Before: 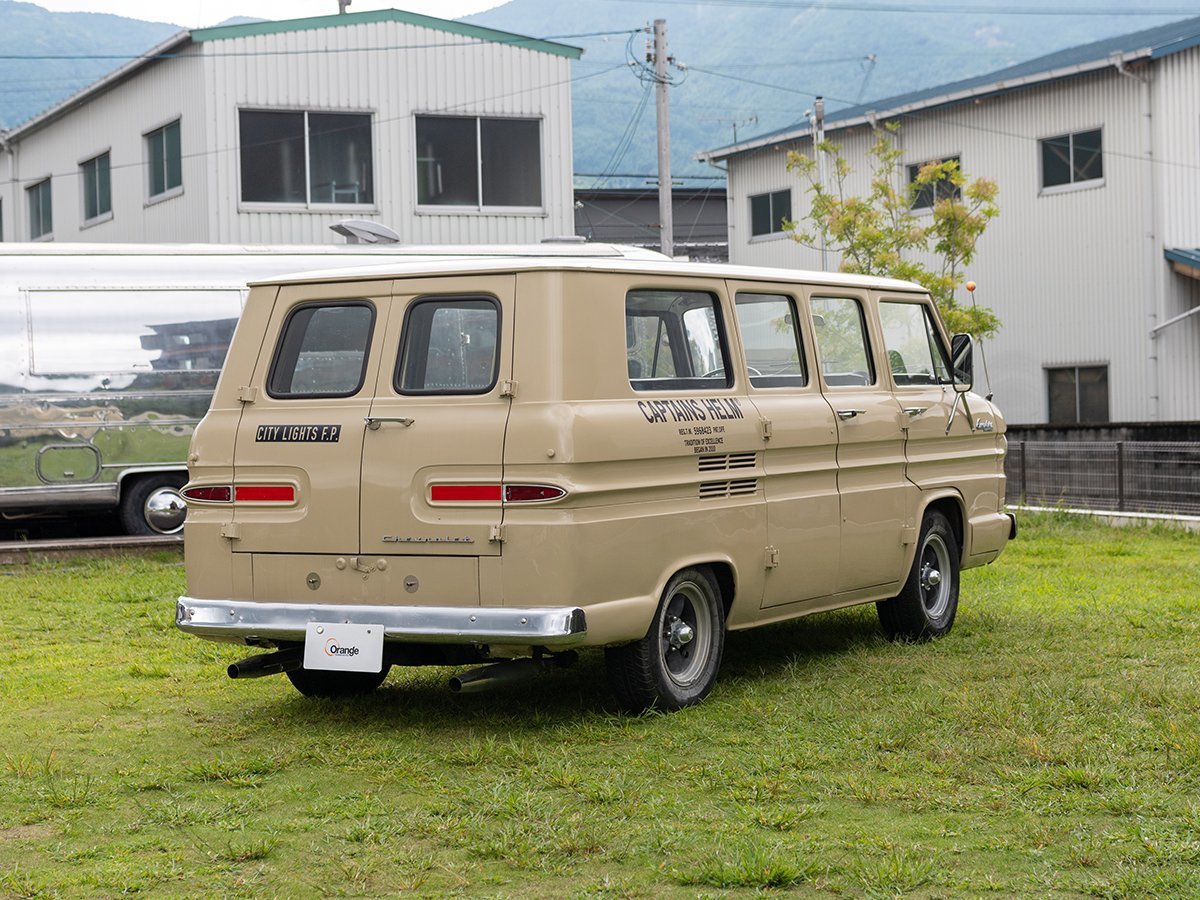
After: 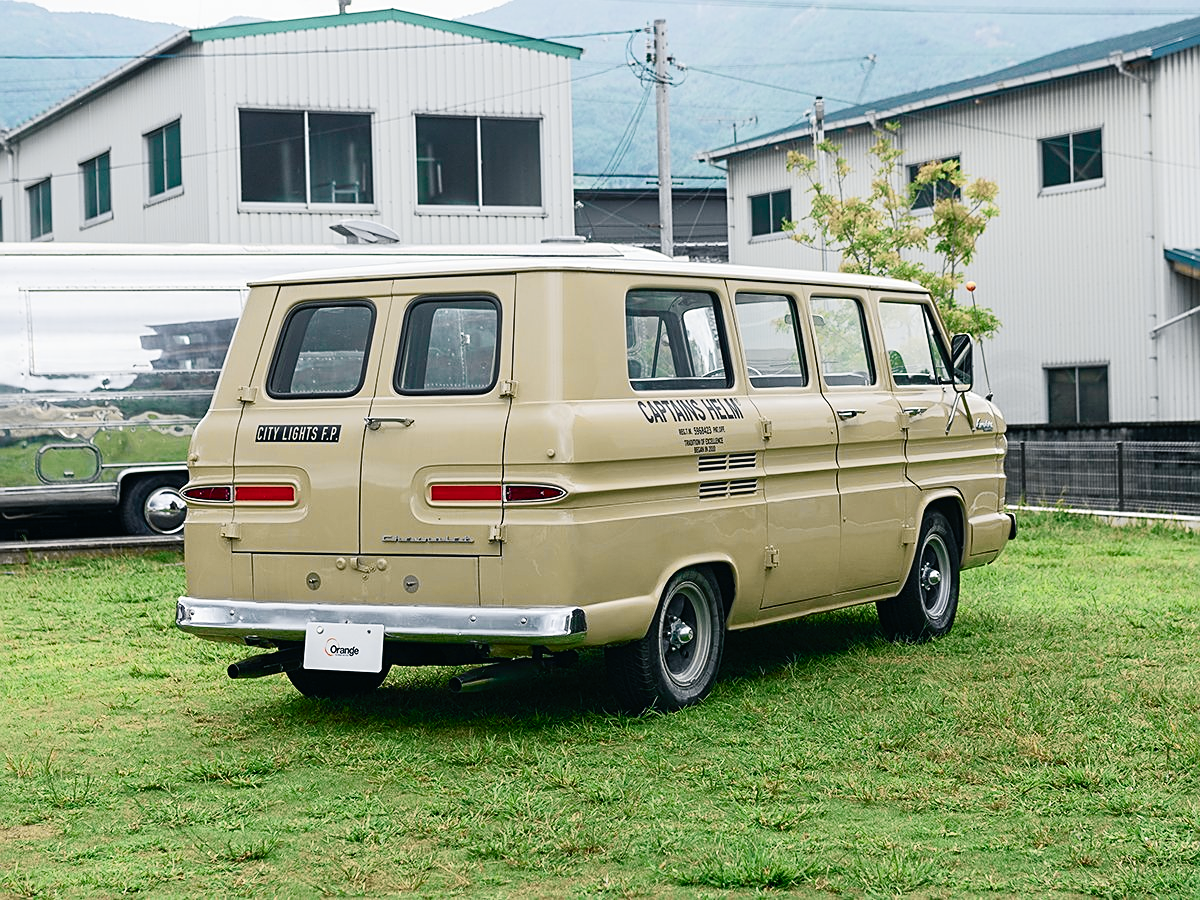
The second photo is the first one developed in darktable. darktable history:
color balance rgb: shadows lift › chroma 1.759%, shadows lift › hue 265.1°, power › luminance -7.841%, power › chroma 1.108%, power › hue 217.07°, highlights gain › luminance 6.779%, highlights gain › chroma 0.889%, highlights gain › hue 50.11°, perceptual saturation grading › global saturation 20%, perceptual saturation grading › highlights -49.235%, perceptual saturation grading › shadows 24.014%, global vibrance 9.523%
tone curve: curves: ch0 [(0, 0.013) (0.104, 0.103) (0.258, 0.267) (0.448, 0.489) (0.709, 0.794) (0.895, 0.915) (0.994, 0.971)]; ch1 [(0, 0) (0.335, 0.298) (0.446, 0.416) (0.488, 0.488) (0.515, 0.504) (0.581, 0.615) (0.635, 0.661) (1, 1)]; ch2 [(0, 0) (0.314, 0.306) (0.436, 0.447) (0.502, 0.5) (0.538, 0.541) (0.568, 0.603) (0.641, 0.635) (0.717, 0.701) (1, 1)], color space Lab, independent channels, preserve colors none
sharpen: on, module defaults
